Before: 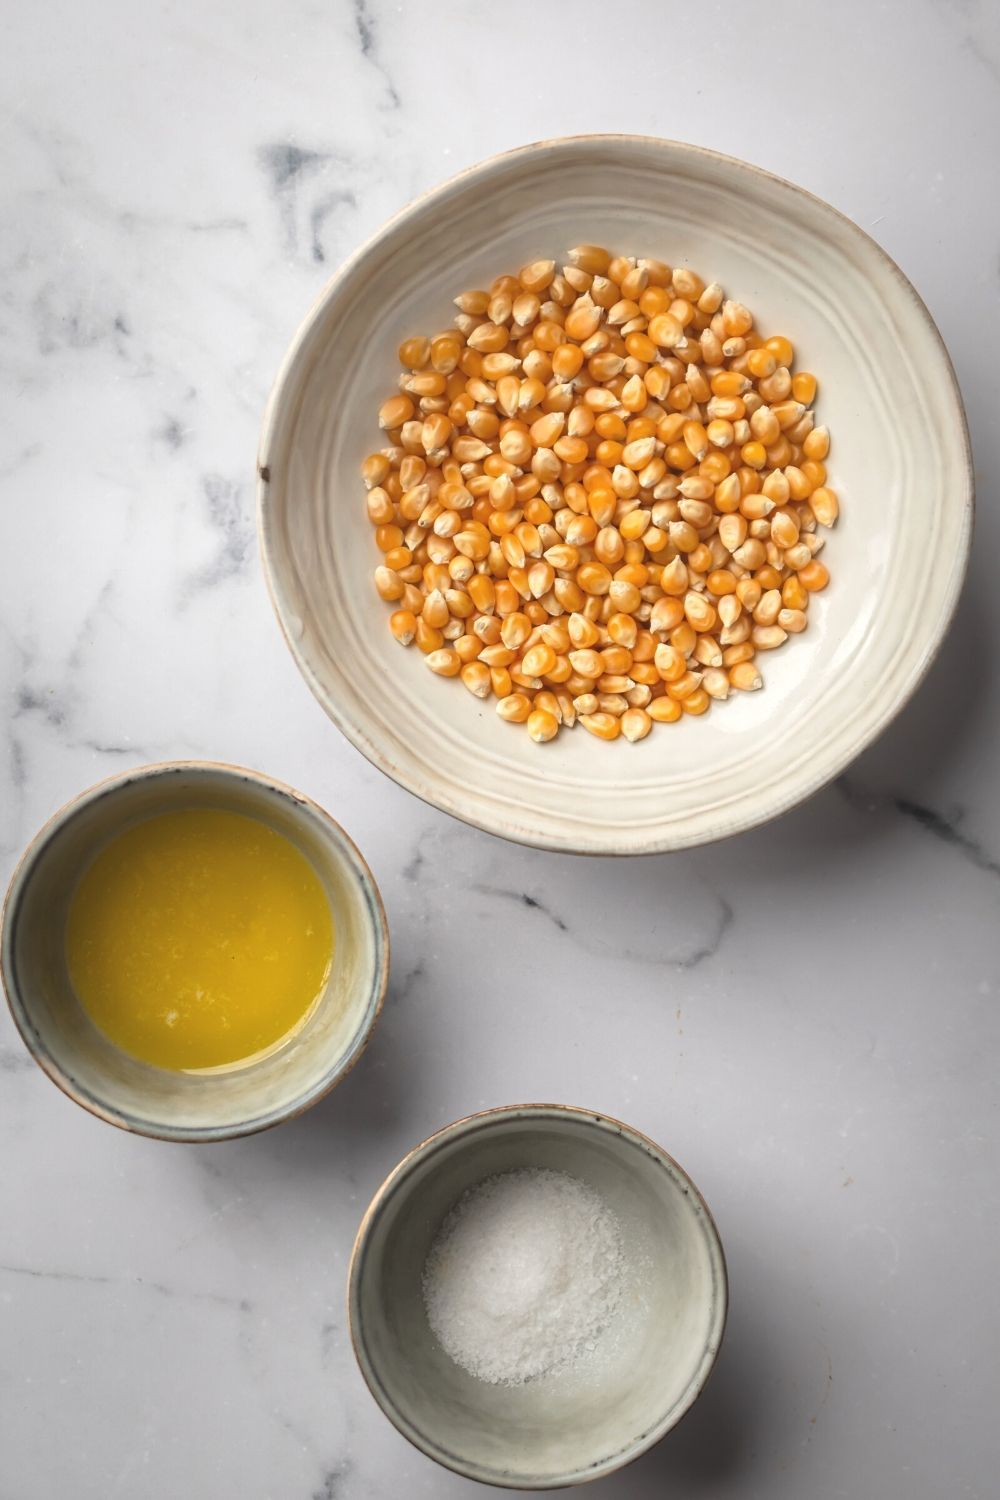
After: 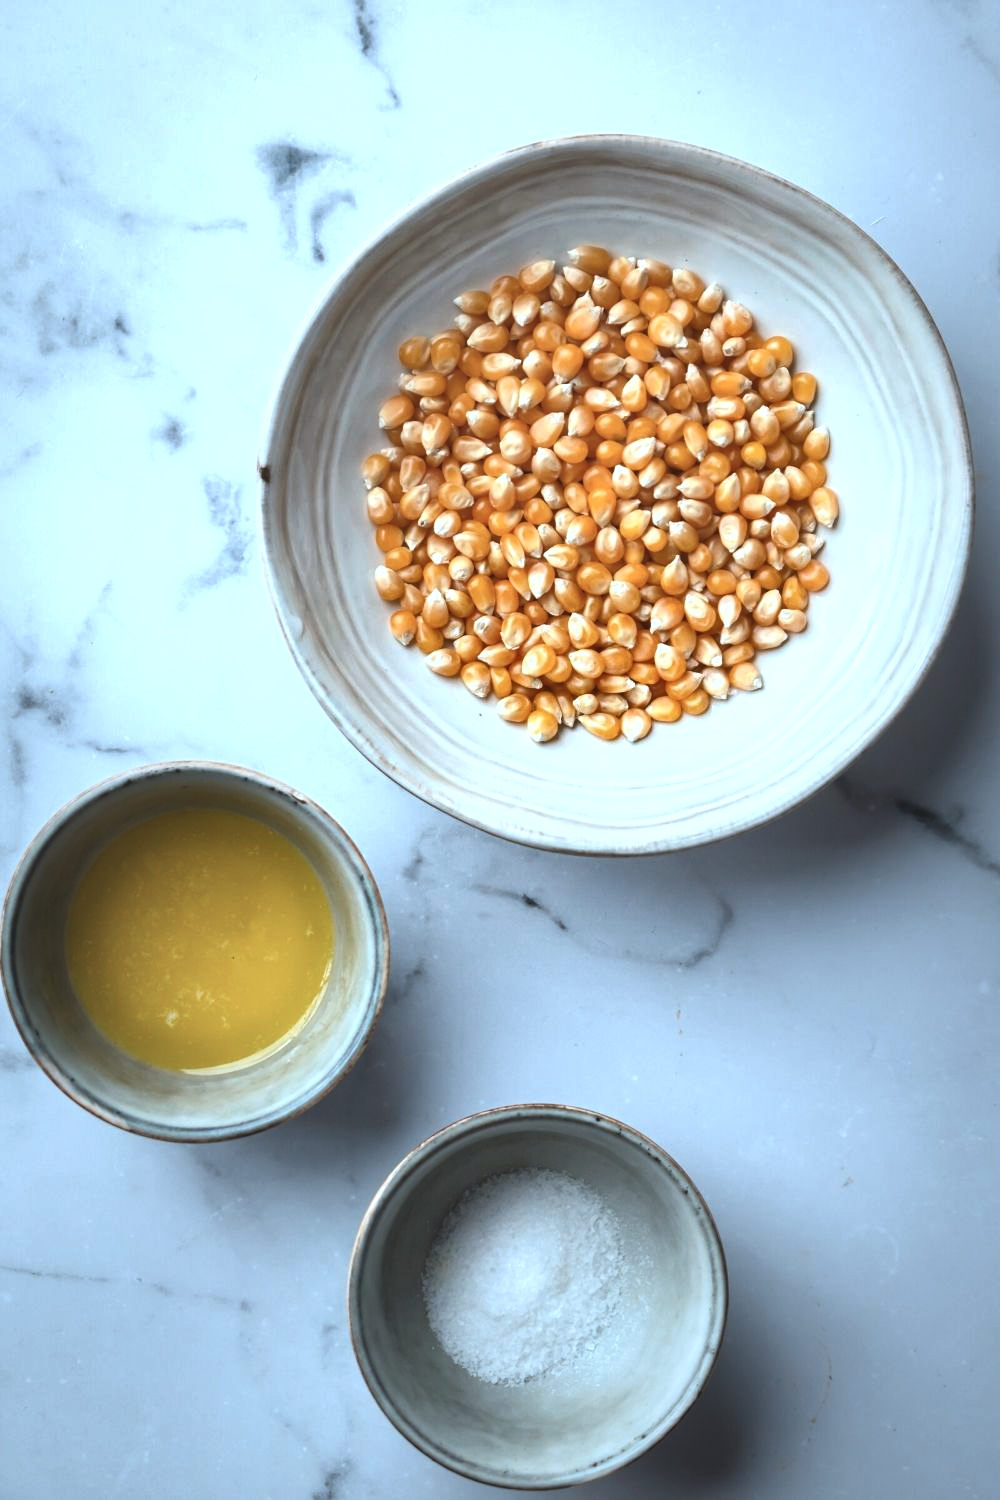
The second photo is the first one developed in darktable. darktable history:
shadows and highlights: shadows 48.73, highlights -40.81, highlights color adjustment 32.2%, soften with gaussian
tone equalizer: -8 EV -0.391 EV, -7 EV -0.417 EV, -6 EV -0.351 EV, -5 EV -0.229 EV, -3 EV 0.201 EV, -2 EV 0.339 EV, -1 EV 0.407 EV, +0 EV 0.401 EV, edges refinement/feathering 500, mask exposure compensation -1.57 EV, preserve details no
color correction: highlights a* -9.49, highlights b* -23.63
